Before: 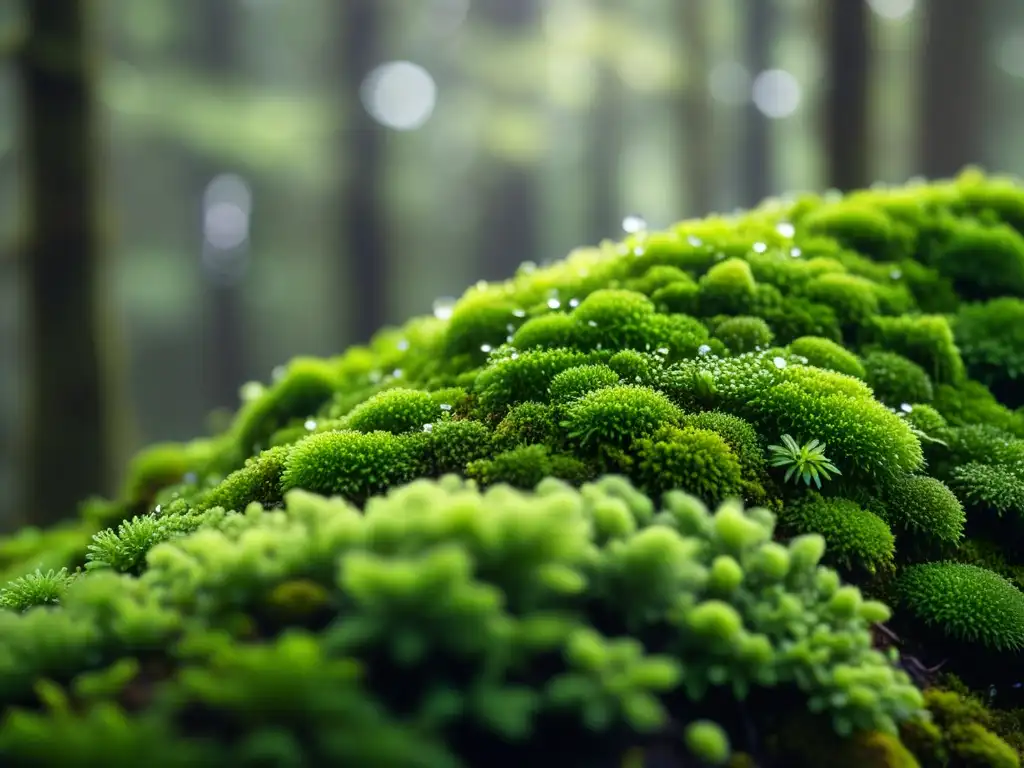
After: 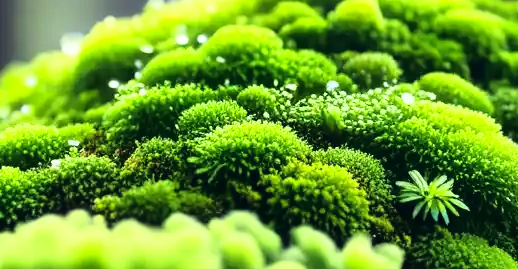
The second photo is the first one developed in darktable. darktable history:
color correction: highlights a* 0.187, highlights b* 2.72, shadows a* -0.811, shadows b* -4.54
base curve: curves: ch0 [(0, 0) (0.026, 0.03) (0.109, 0.232) (0.351, 0.748) (0.669, 0.968) (1, 1)]
shadows and highlights: radius 126.13, shadows 30.38, highlights -30.99, low approximation 0.01, soften with gaussian
crop: left 36.358%, top 34.482%, right 12.991%, bottom 30.488%
